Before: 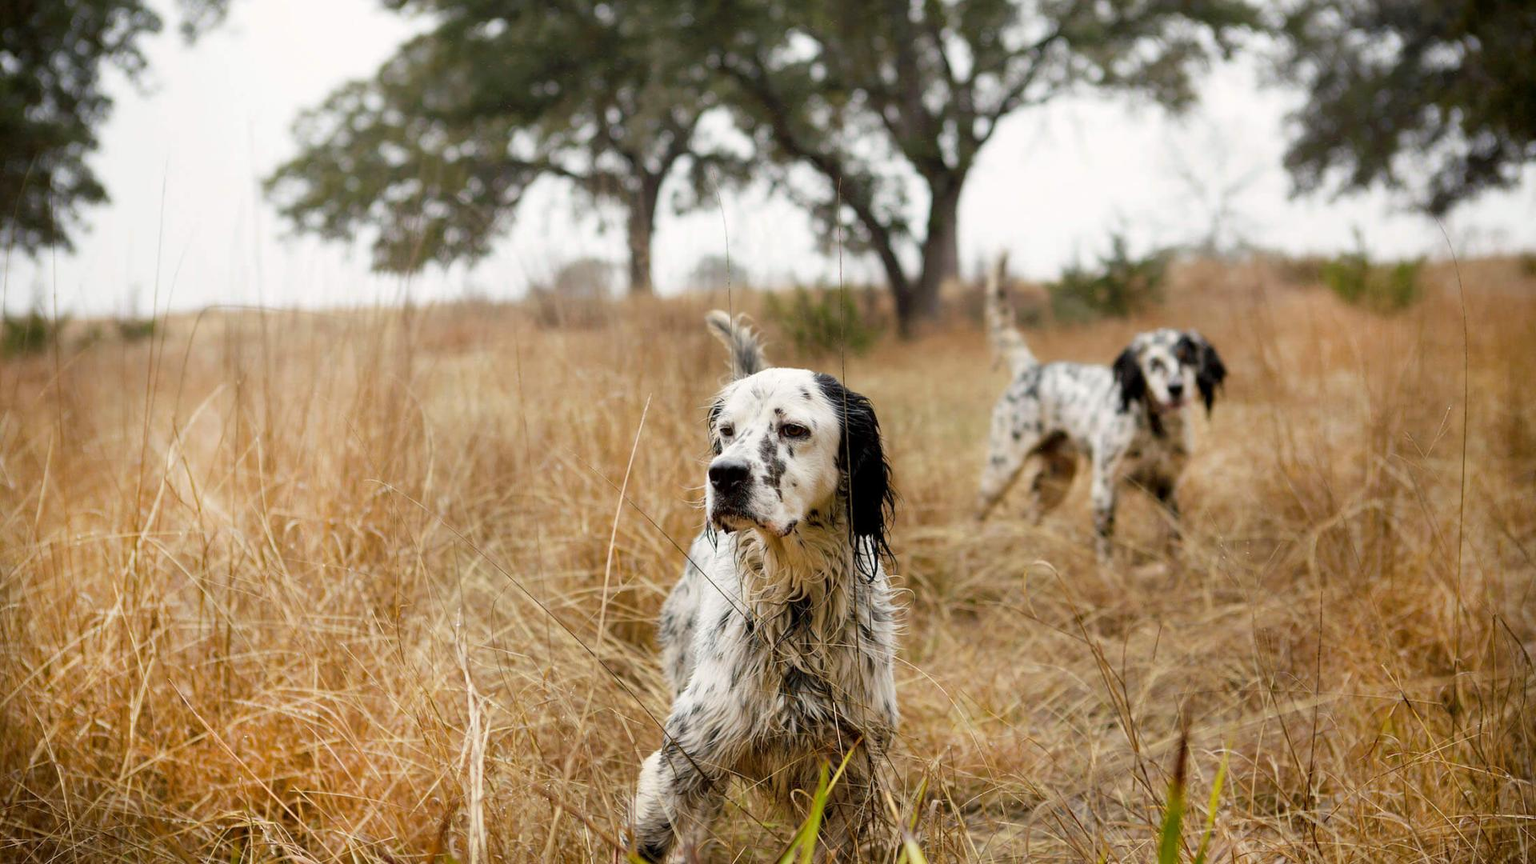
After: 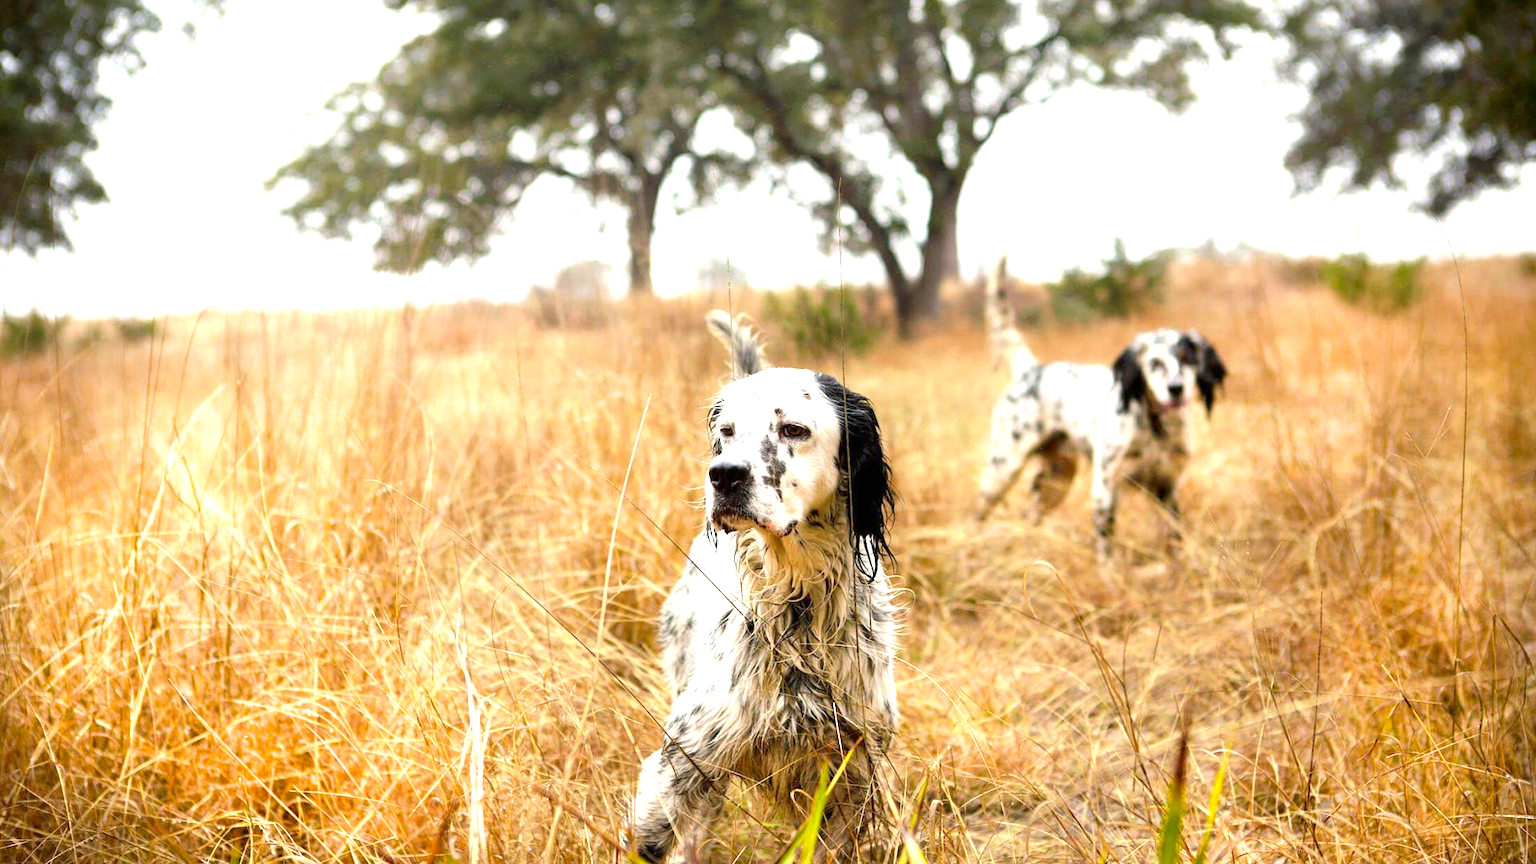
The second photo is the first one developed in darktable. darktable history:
exposure: black level correction 0, exposure 1.1 EV, compensate exposure bias true, compensate highlight preservation false
tone equalizer: on, module defaults
contrast brightness saturation: contrast 0.04, saturation 0.16
